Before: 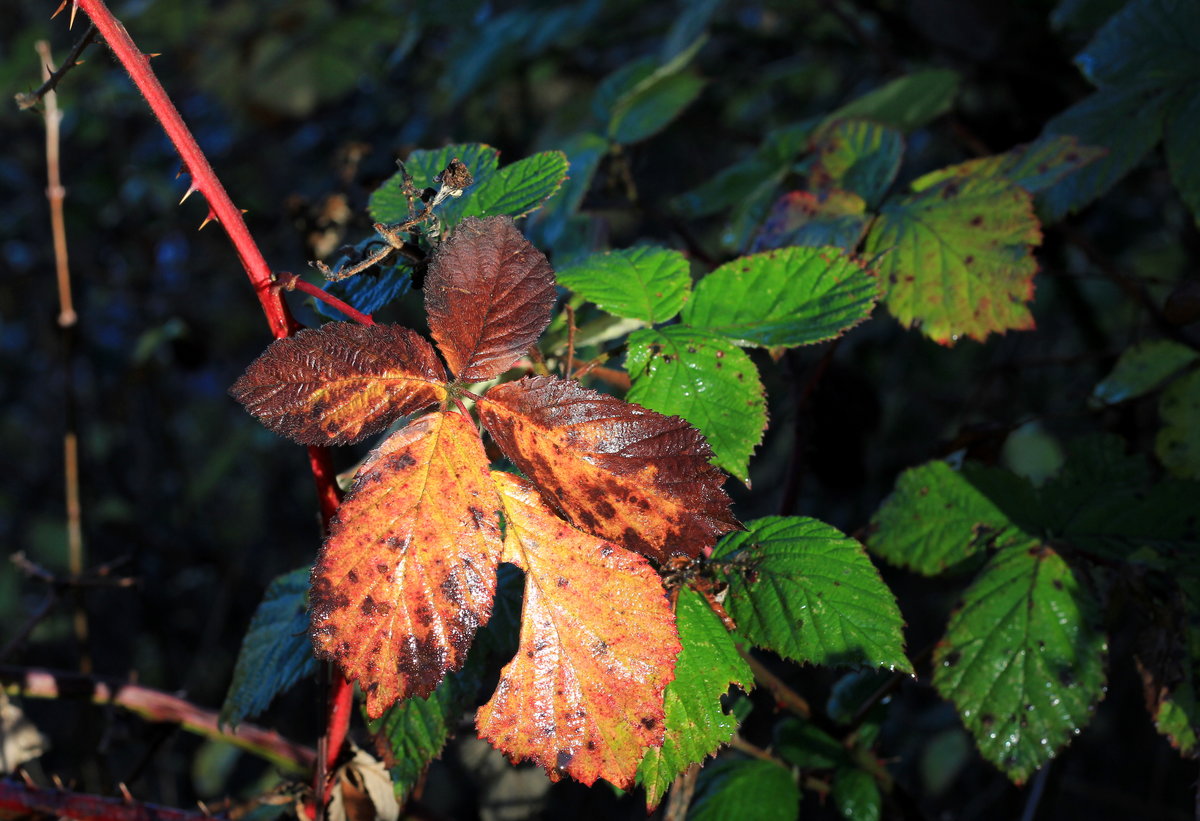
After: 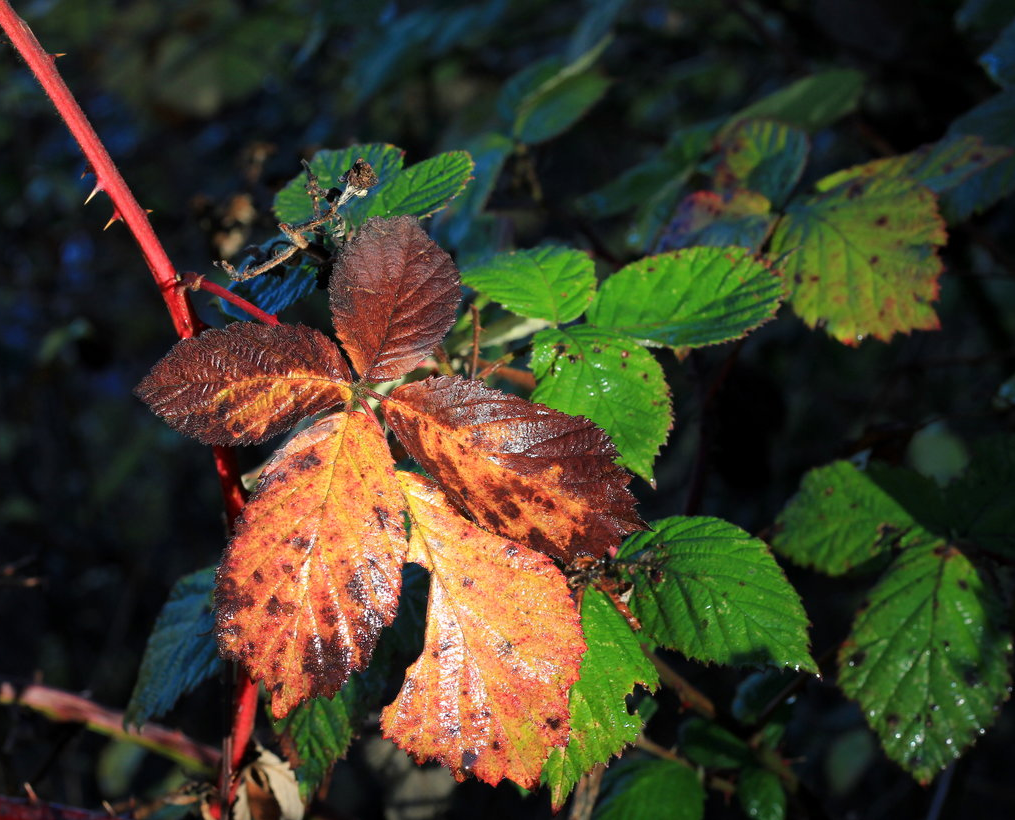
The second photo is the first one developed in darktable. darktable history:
crop: left 7.993%, right 7.418%
